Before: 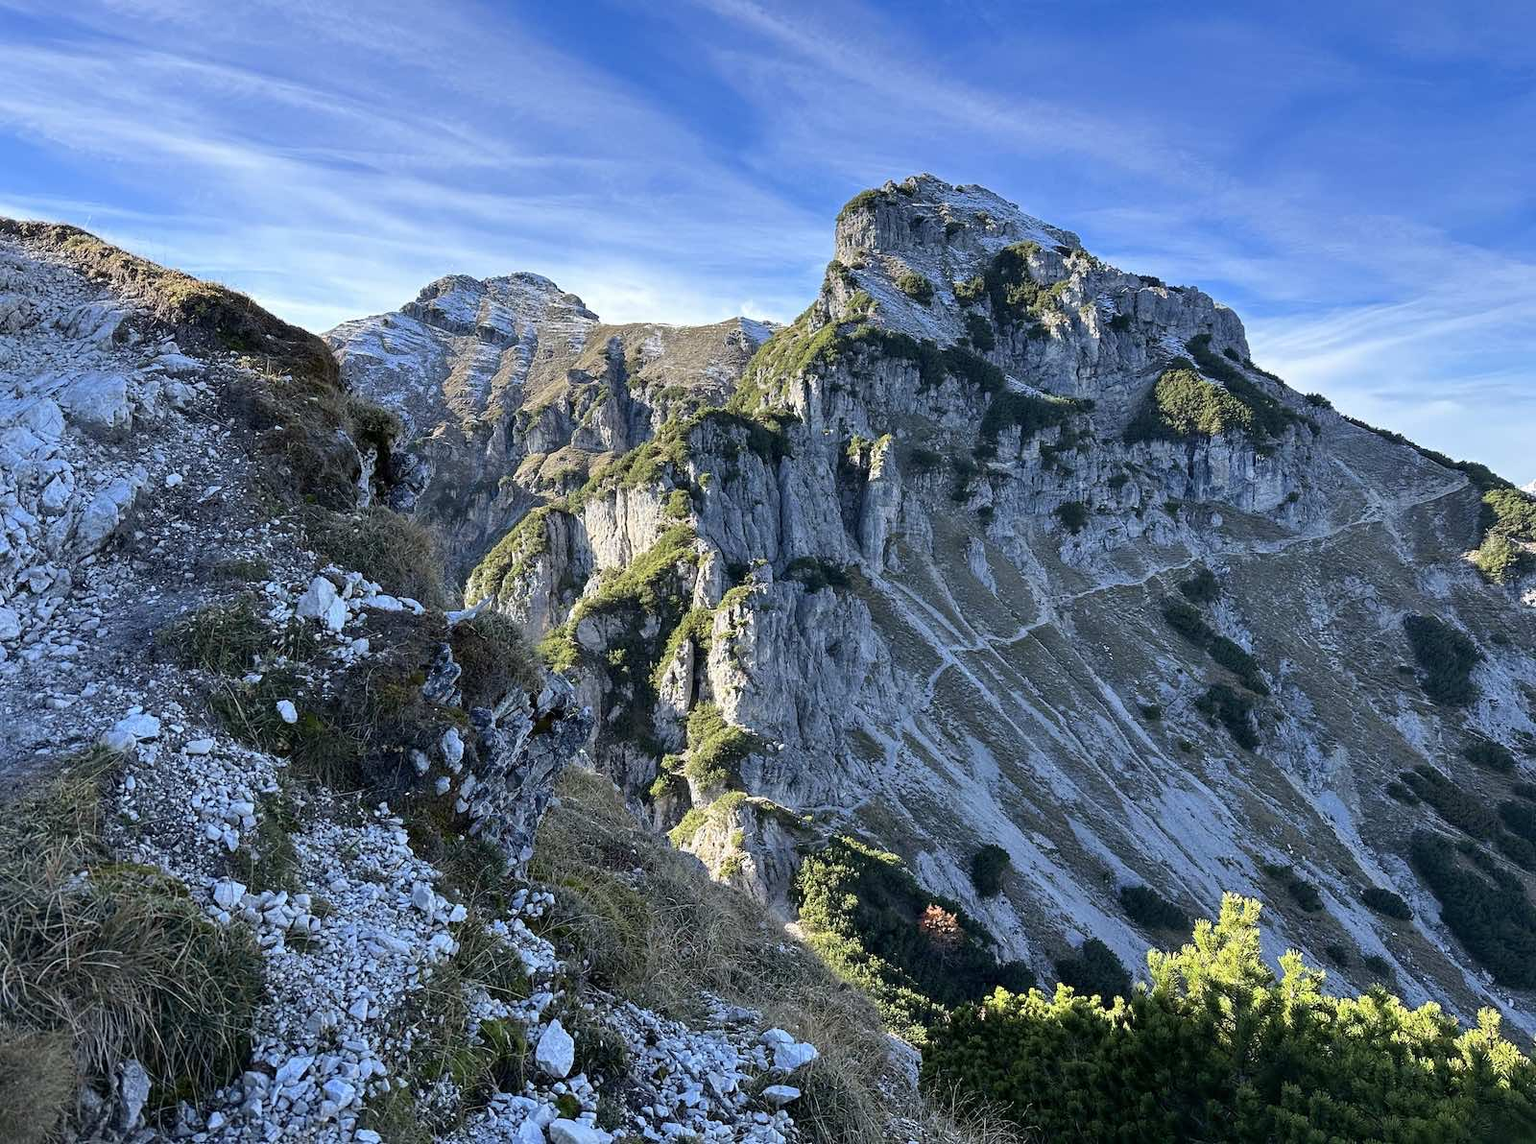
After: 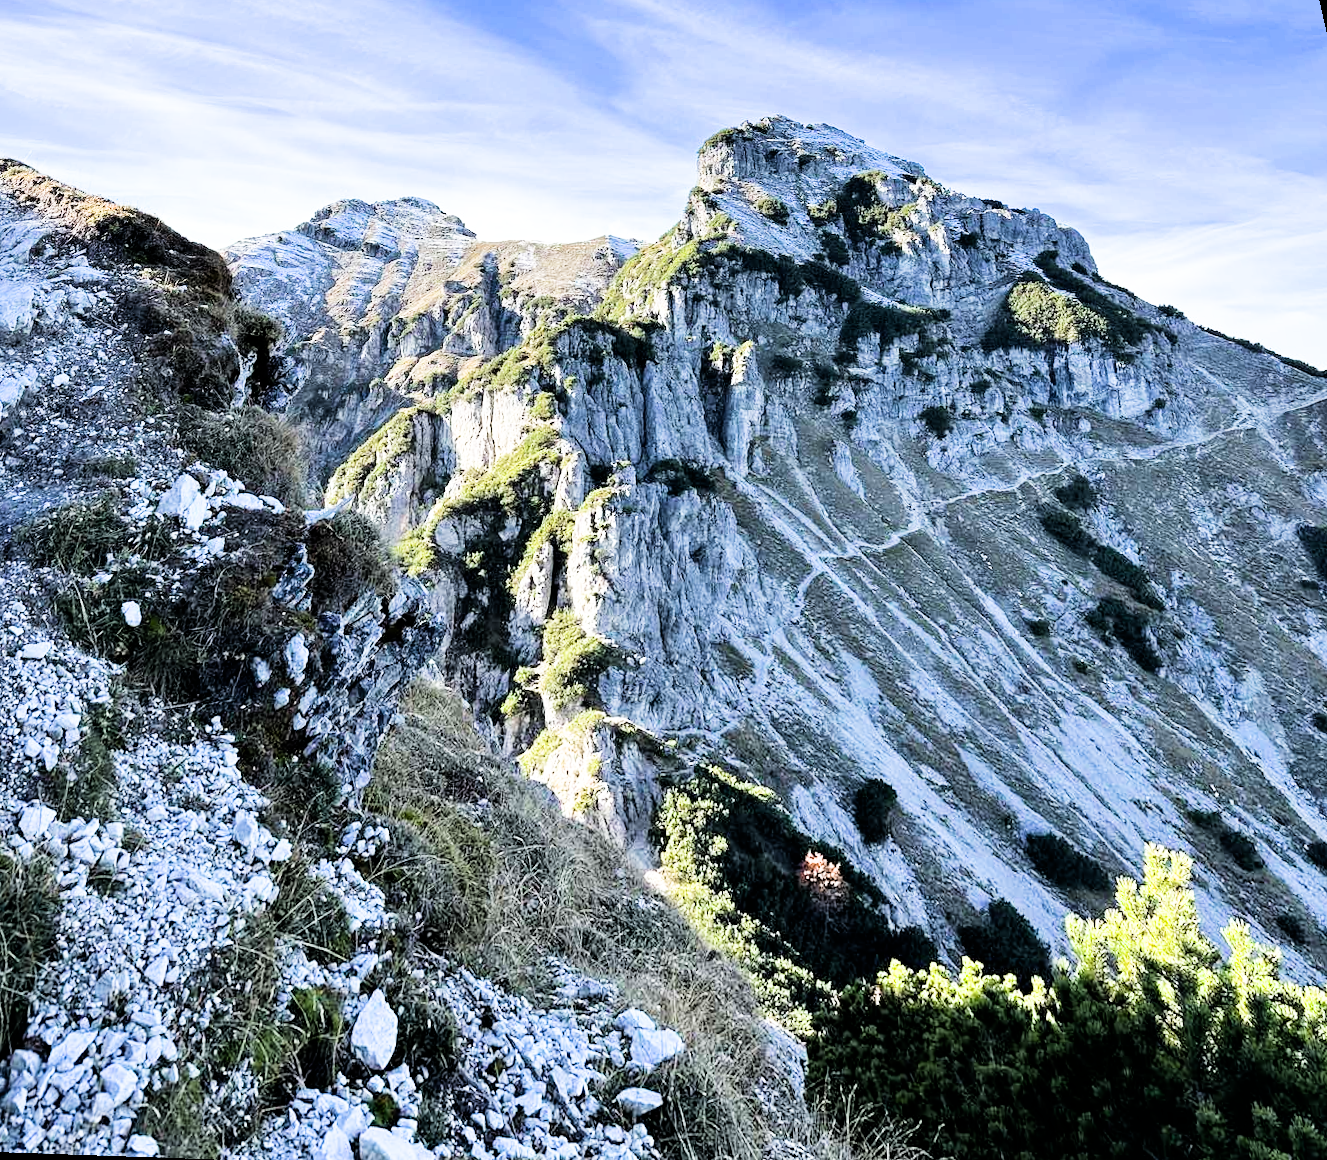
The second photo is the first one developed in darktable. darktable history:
rotate and perspective: rotation 0.72°, lens shift (vertical) -0.352, lens shift (horizontal) -0.051, crop left 0.152, crop right 0.859, crop top 0.019, crop bottom 0.964
exposure: black level correction 0, exposure 1.1 EV, compensate exposure bias true, compensate highlight preservation false
filmic rgb: black relative exposure -5 EV, white relative exposure 3.5 EV, hardness 3.19, contrast 1.5, highlights saturation mix -50%
